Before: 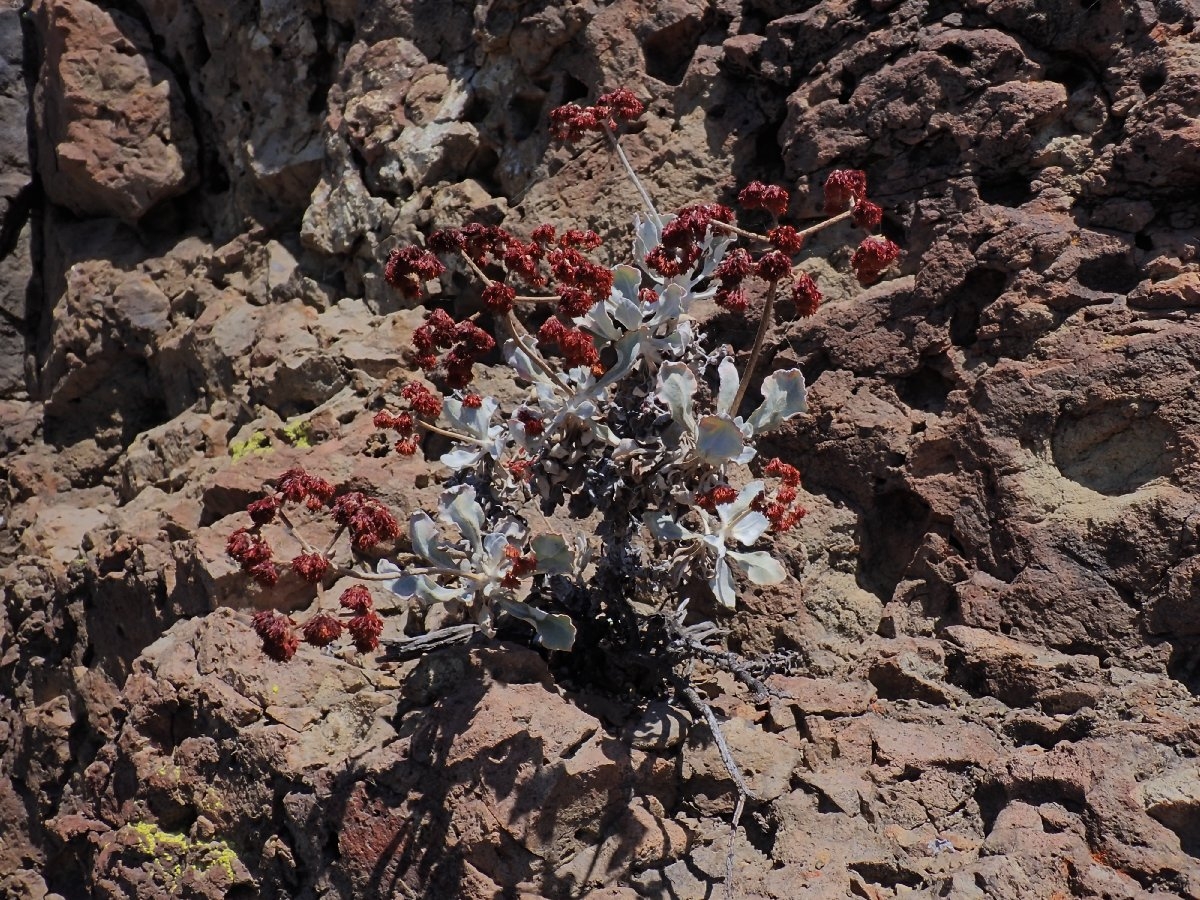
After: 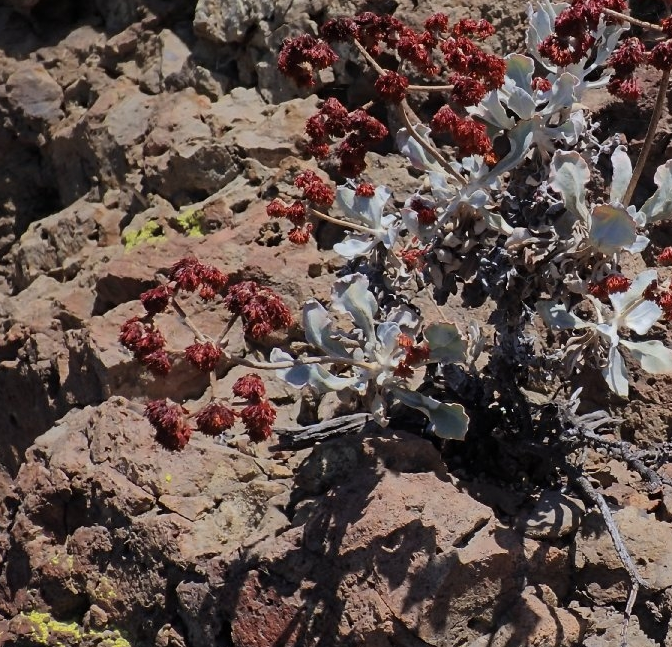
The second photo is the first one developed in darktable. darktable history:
crop: left 8.938%, top 23.526%, right 35.049%, bottom 4.498%
